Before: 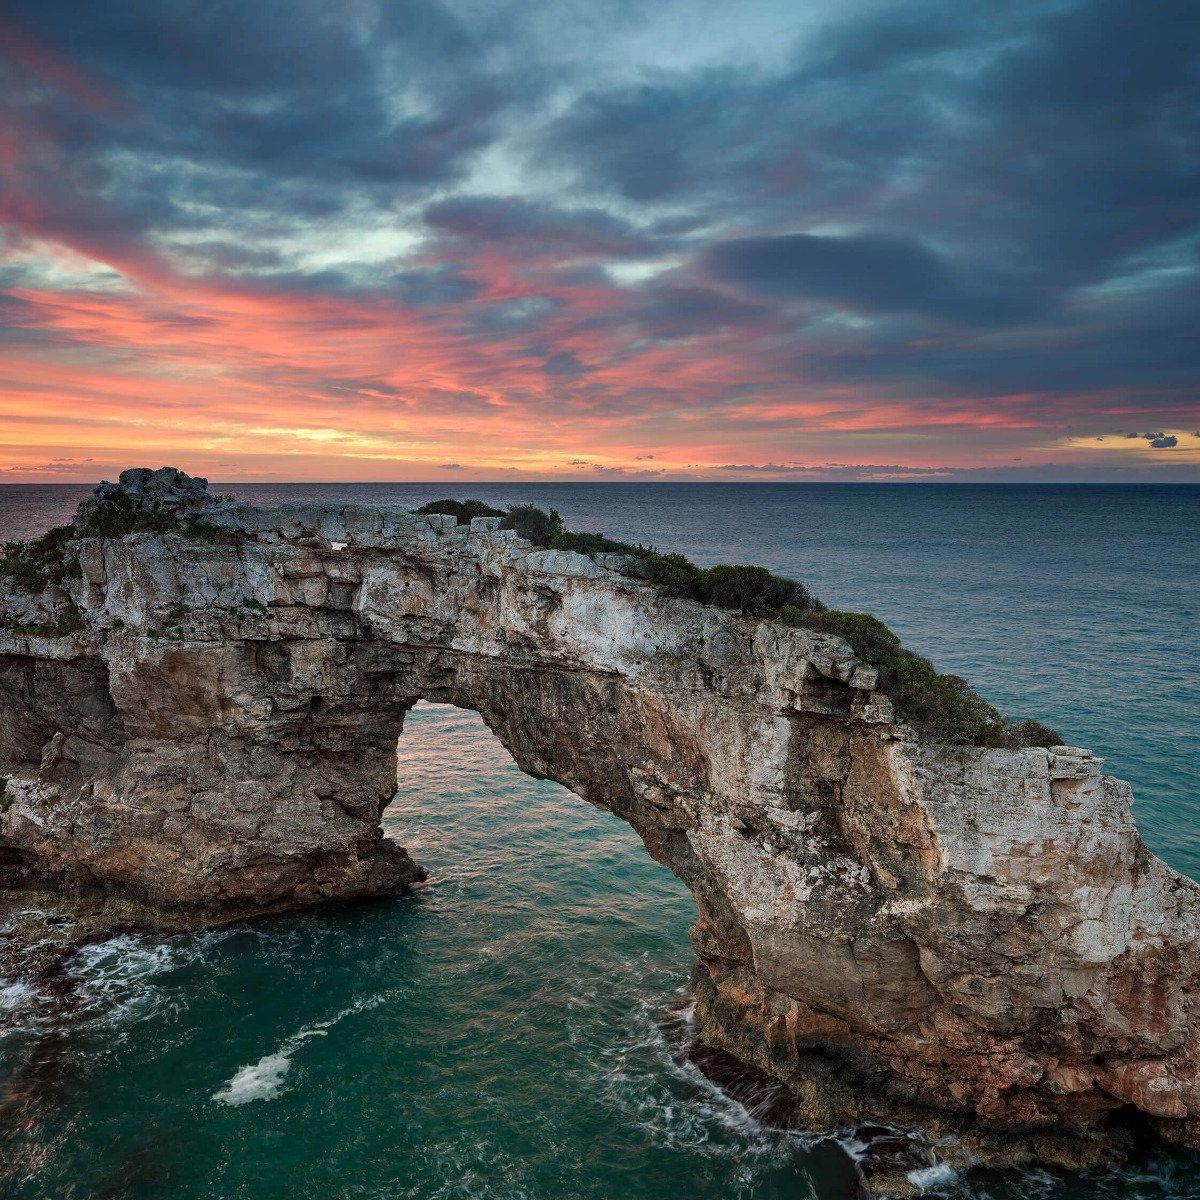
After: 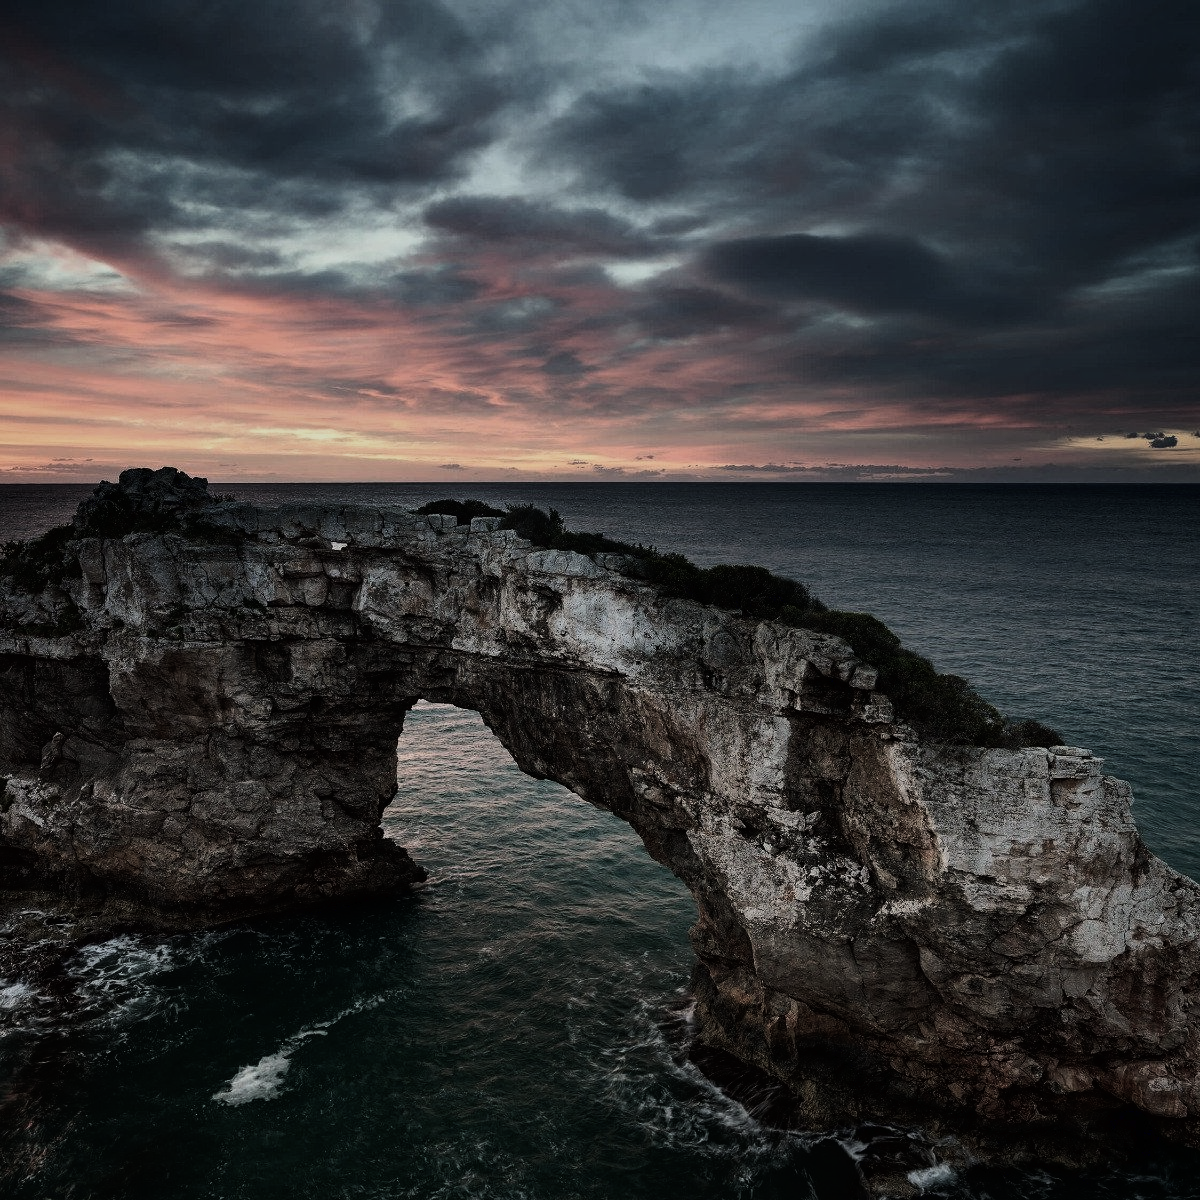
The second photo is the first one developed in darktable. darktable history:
tone equalizer: -8 EV -1.96 EV, -7 EV -2 EV, -6 EV -1.99 EV, -5 EV -1.97 EV, -4 EV -1.96 EV, -3 EV -2 EV, -2 EV -1.98 EV, -1 EV -1.62 EV, +0 EV -1.99 EV
color correction: highlights b* -0.029, saturation 0.609
base curve: curves: ch0 [(0, 0) (0.007, 0.004) (0.027, 0.03) (0.046, 0.07) (0.207, 0.54) (0.442, 0.872) (0.673, 0.972) (1, 1)]
